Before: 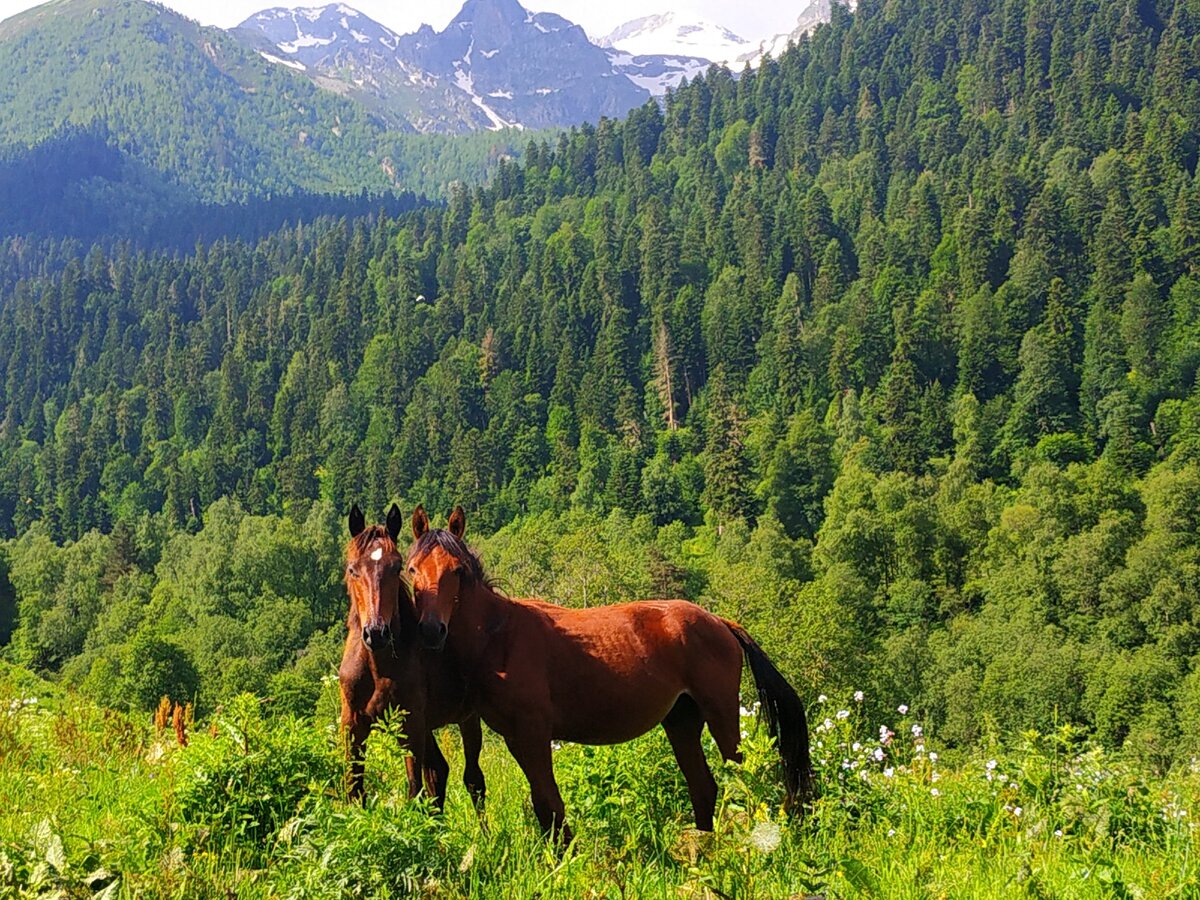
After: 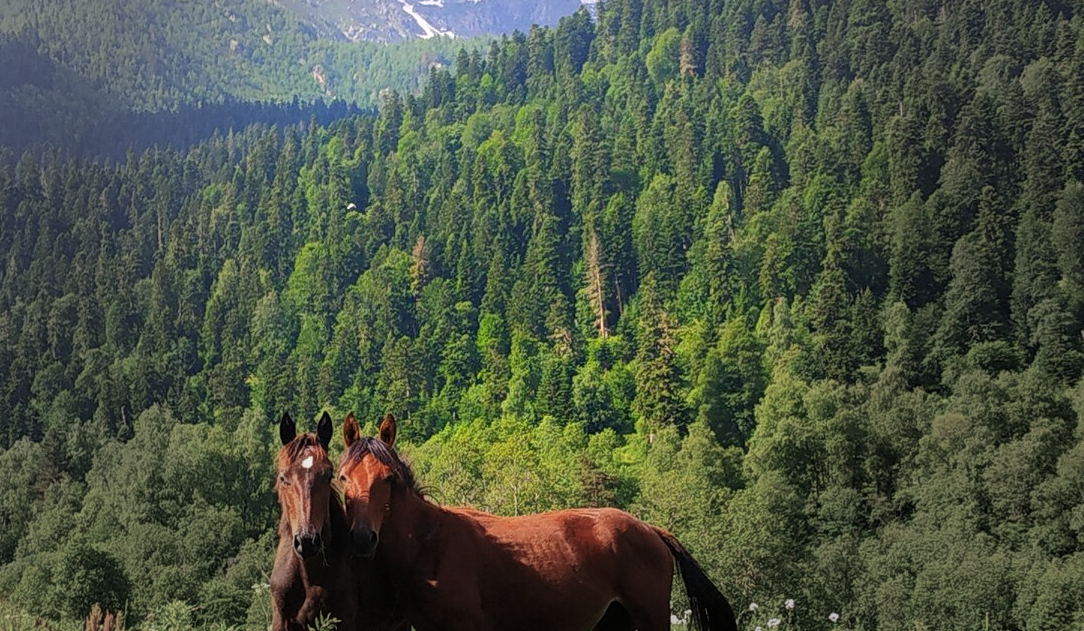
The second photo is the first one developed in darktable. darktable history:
crop: left 5.806%, top 10.315%, right 3.803%, bottom 19.479%
vignetting: fall-off start 39.34%, fall-off radius 40.97%, center (-0.063, -0.304)
exposure: exposure 0.129 EV, compensate highlight preservation false
